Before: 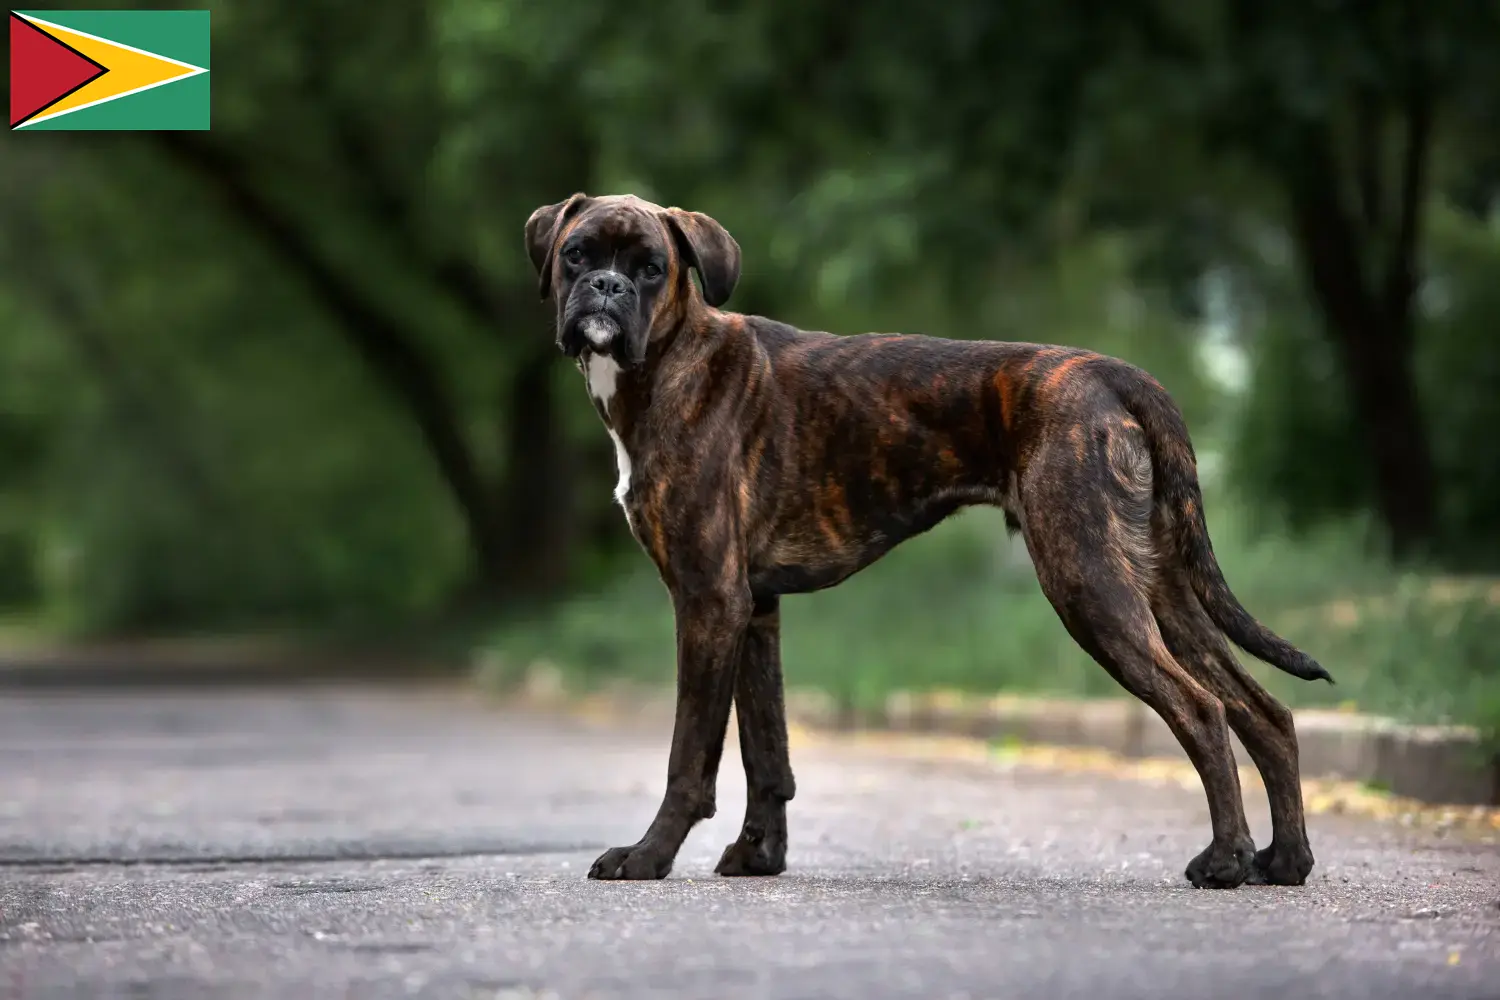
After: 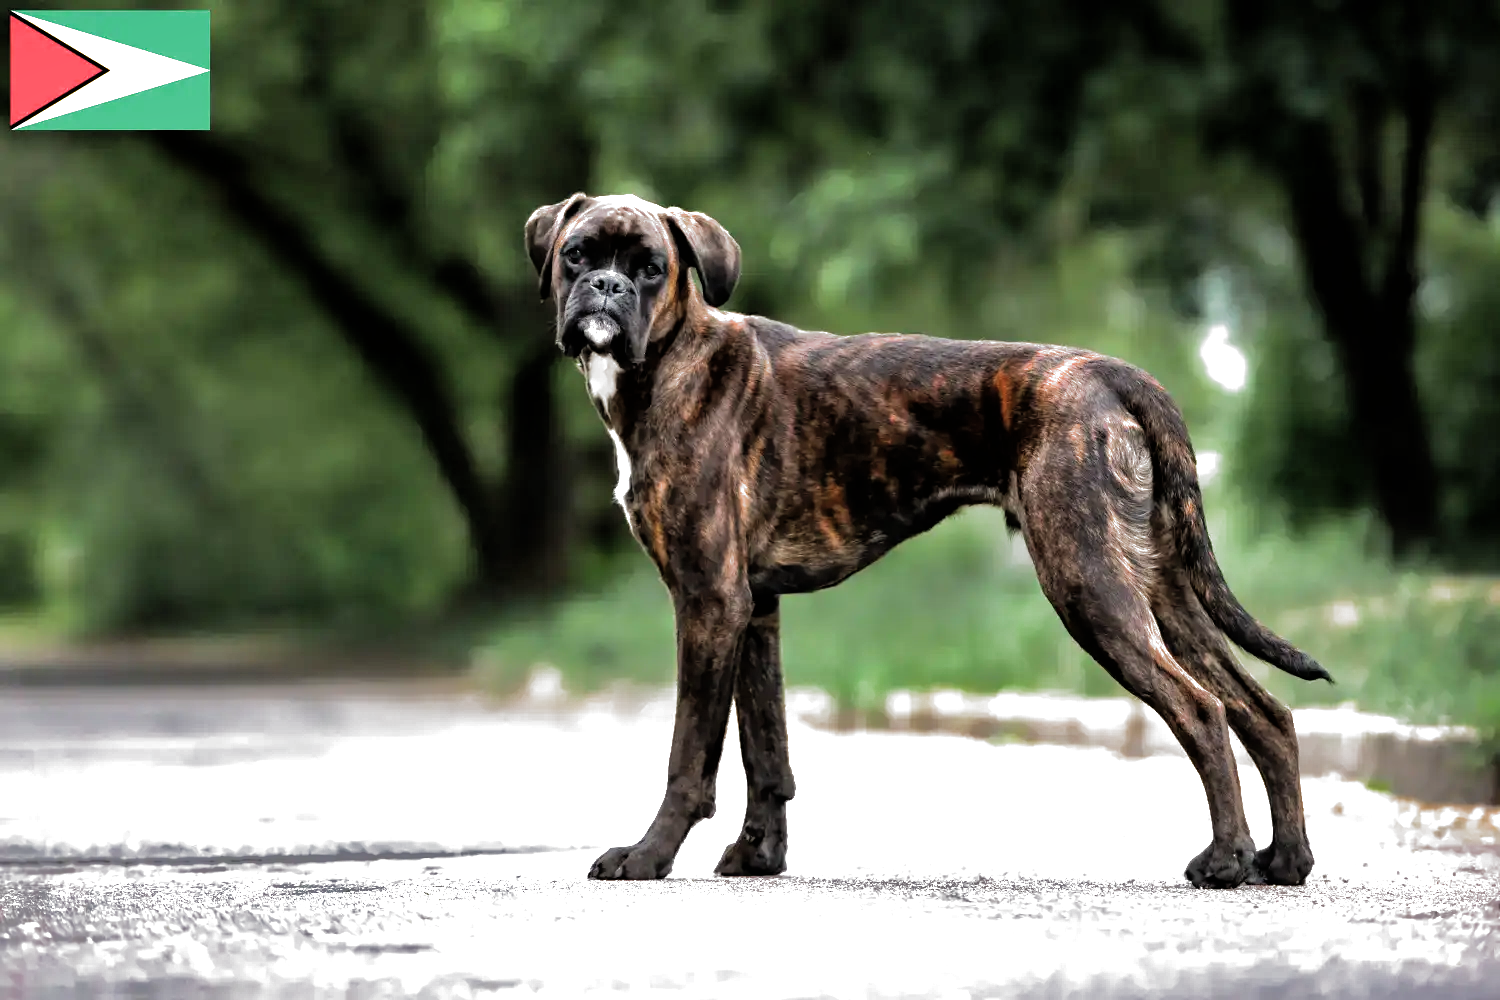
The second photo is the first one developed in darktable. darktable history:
filmic rgb: black relative exposure -8.2 EV, white relative exposure 2.2 EV, threshold 3 EV, hardness 7.11, latitude 75%, contrast 1.325, highlights saturation mix -2%, shadows ↔ highlights balance 30%, preserve chrominance RGB euclidean norm, color science v5 (2021), contrast in shadows safe, contrast in highlights safe, enable highlight reconstruction true
shadows and highlights: shadows 40, highlights -60
exposure: black level correction 0, exposure 1.2 EV, compensate exposure bias true, compensate highlight preservation false
